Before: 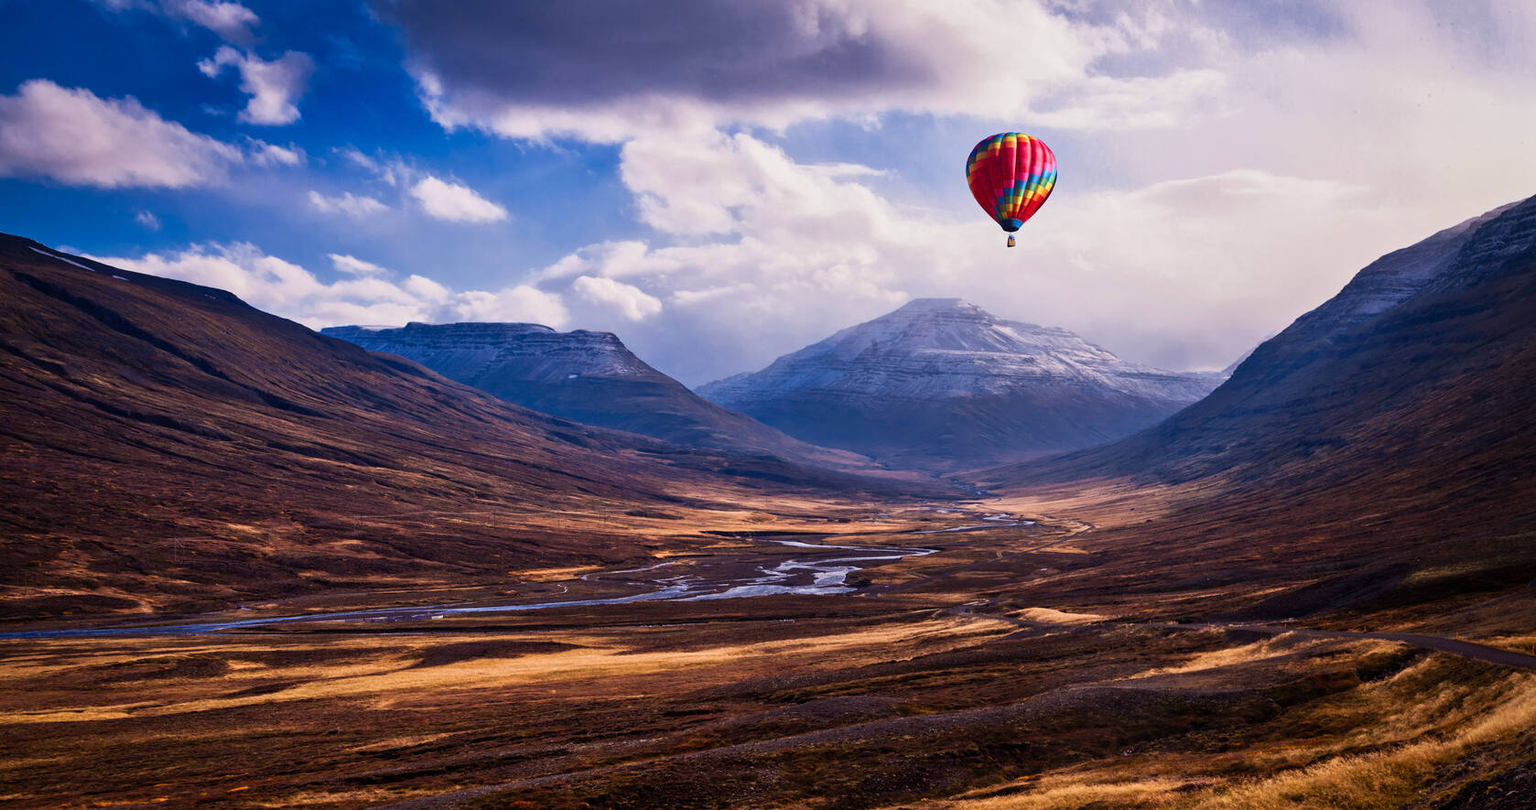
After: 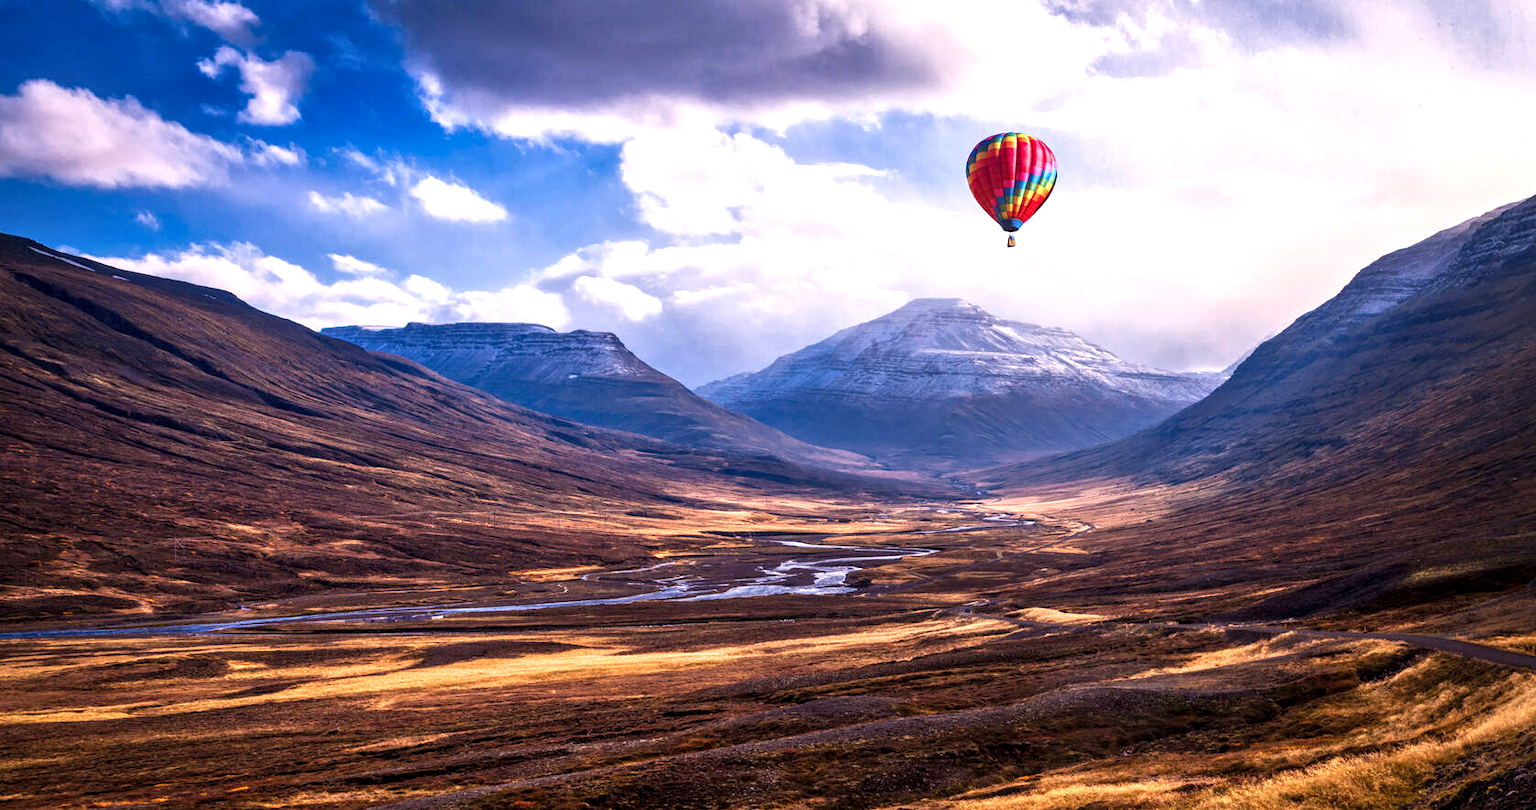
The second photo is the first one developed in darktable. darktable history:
exposure: black level correction 0, exposure 0.7 EV, compensate exposure bias true, compensate highlight preservation false
local contrast: detail 130%
